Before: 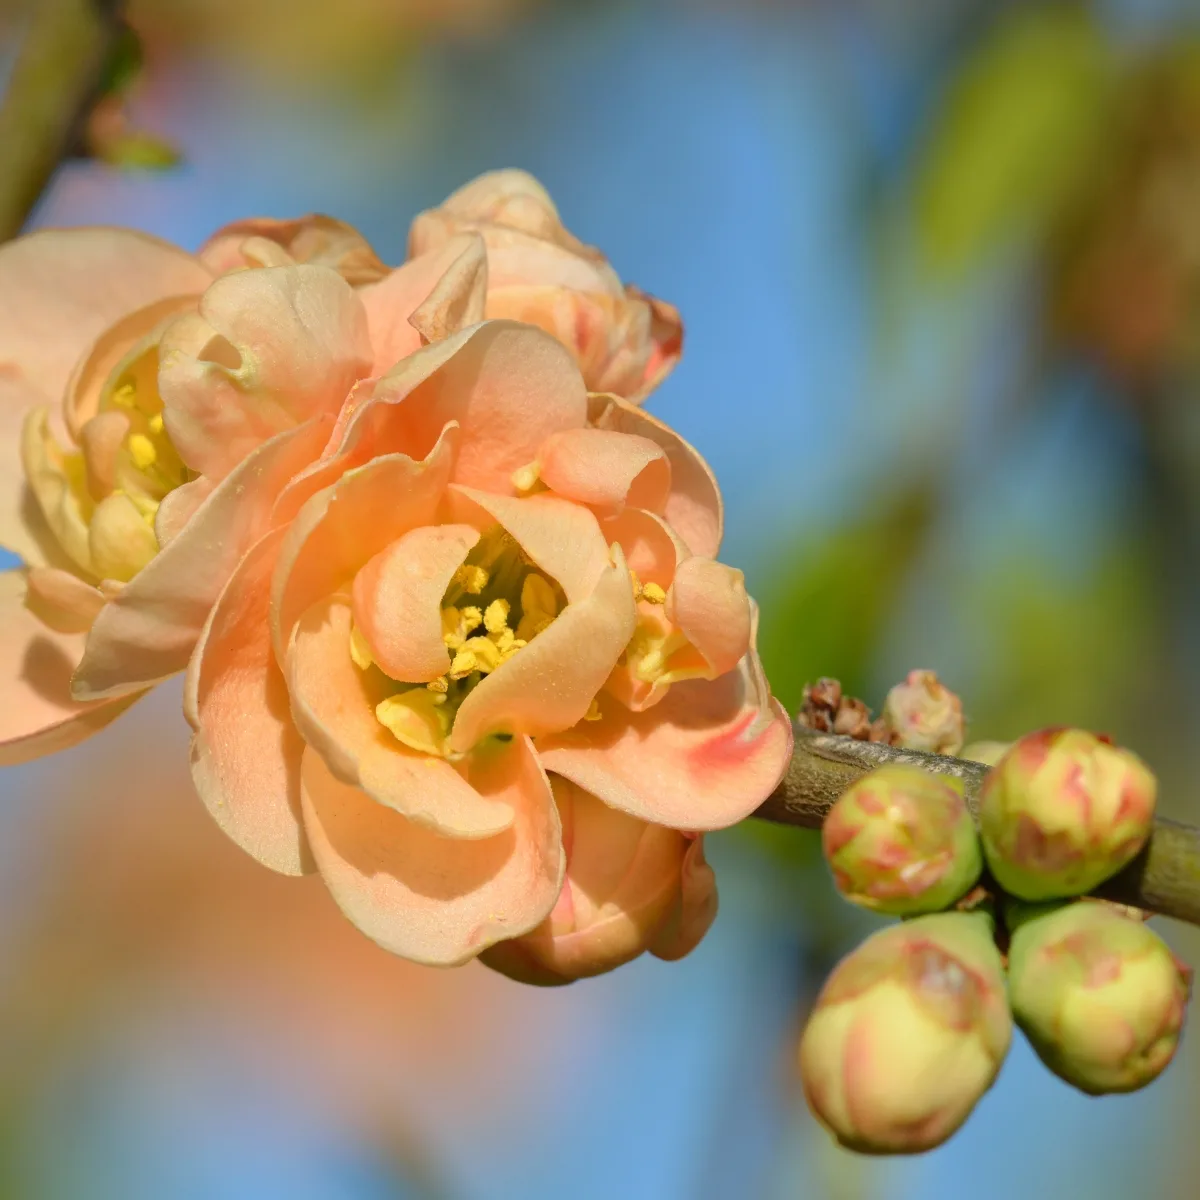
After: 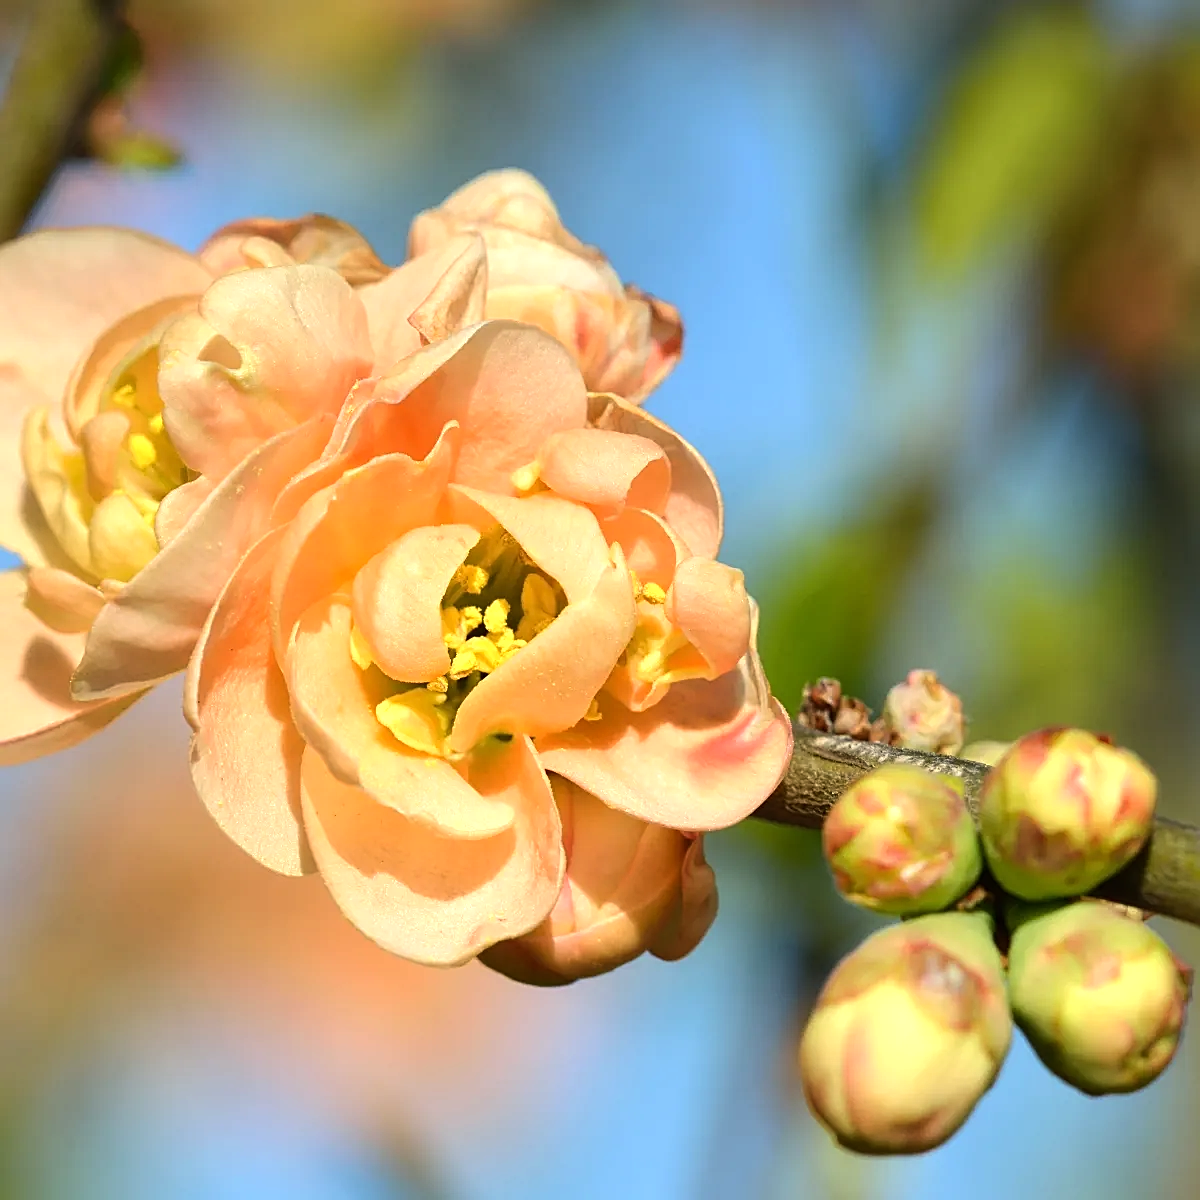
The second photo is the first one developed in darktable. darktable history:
sharpen: on, module defaults
tone equalizer: -8 EV -0.728 EV, -7 EV -0.727 EV, -6 EV -0.595 EV, -5 EV -0.376 EV, -3 EV 0.381 EV, -2 EV 0.6 EV, -1 EV 0.686 EV, +0 EV 0.777 EV, edges refinement/feathering 500, mask exposure compensation -1.57 EV, preserve details no
